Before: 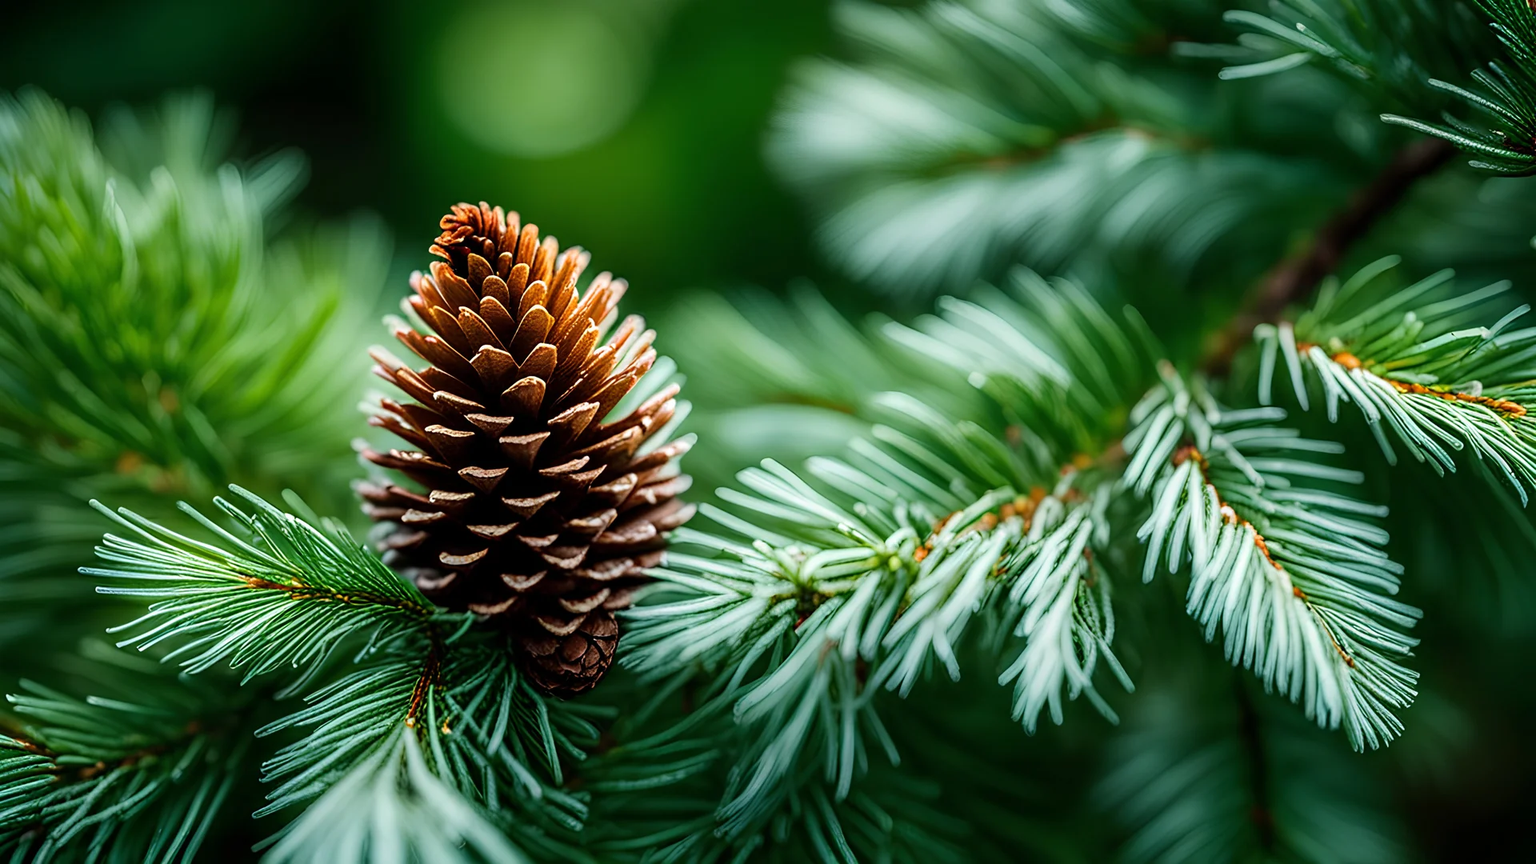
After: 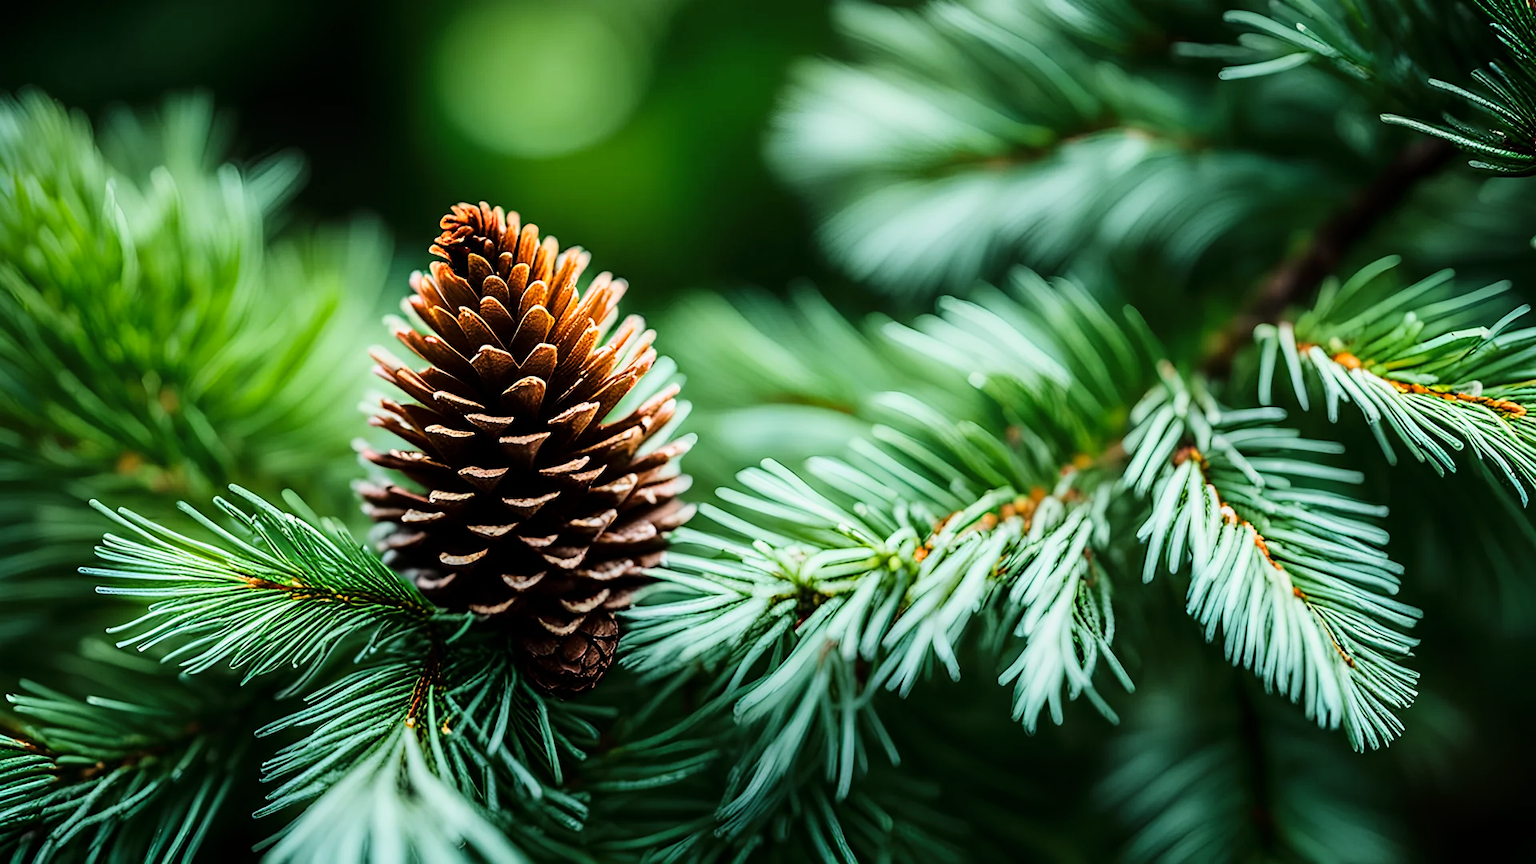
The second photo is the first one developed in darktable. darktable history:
tone curve: curves: ch0 [(0, 0) (0.136, 0.084) (0.346, 0.366) (0.489, 0.559) (0.66, 0.748) (0.849, 0.902) (1, 0.974)]; ch1 [(0, 0) (0.353, 0.344) (0.45, 0.46) (0.498, 0.498) (0.521, 0.512) (0.563, 0.559) (0.592, 0.605) (0.641, 0.673) (1, 1)]; ch2 [(0, 0) (0.333, 0.346) (0.375, 0.375) (0.424, 0.43) (0.476, 0.492) (0.502, 0.502) (0.524, 0.531) (0.579, 0.61) (0.612, 0.644) (0.641, 0.722) (1, 1)], color space Lab, linked channels, preserve colors none
